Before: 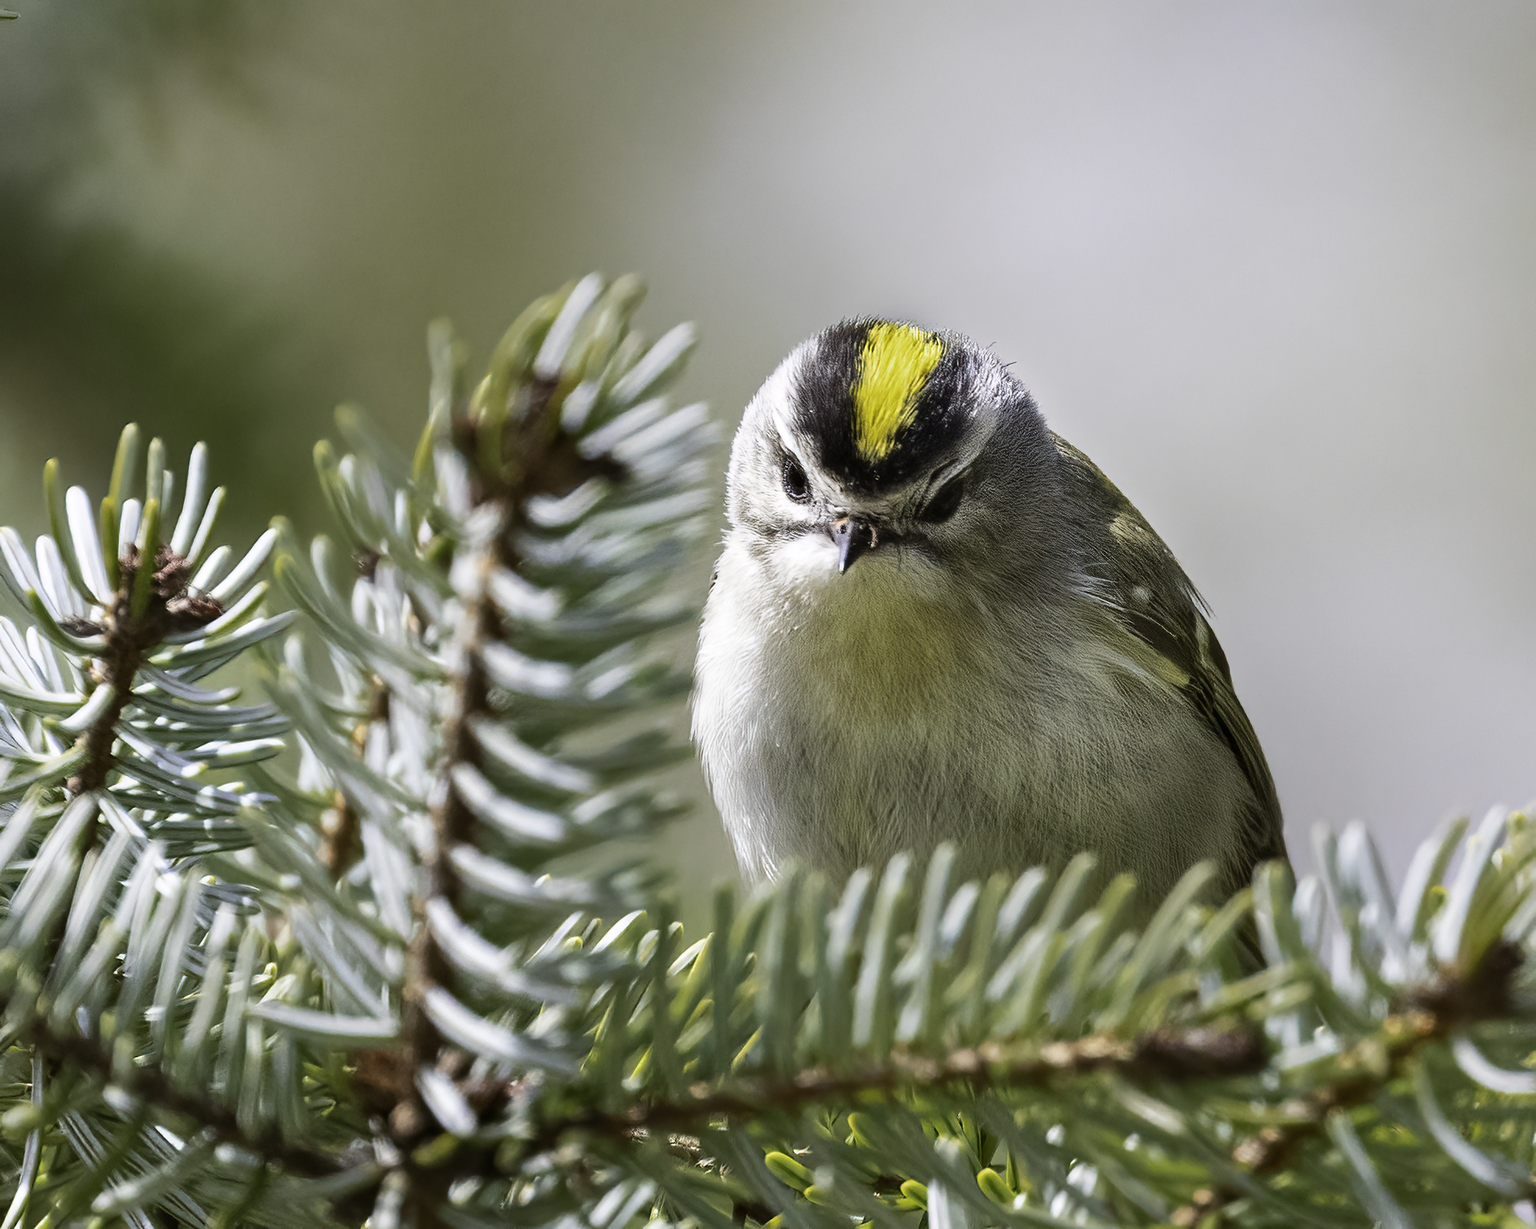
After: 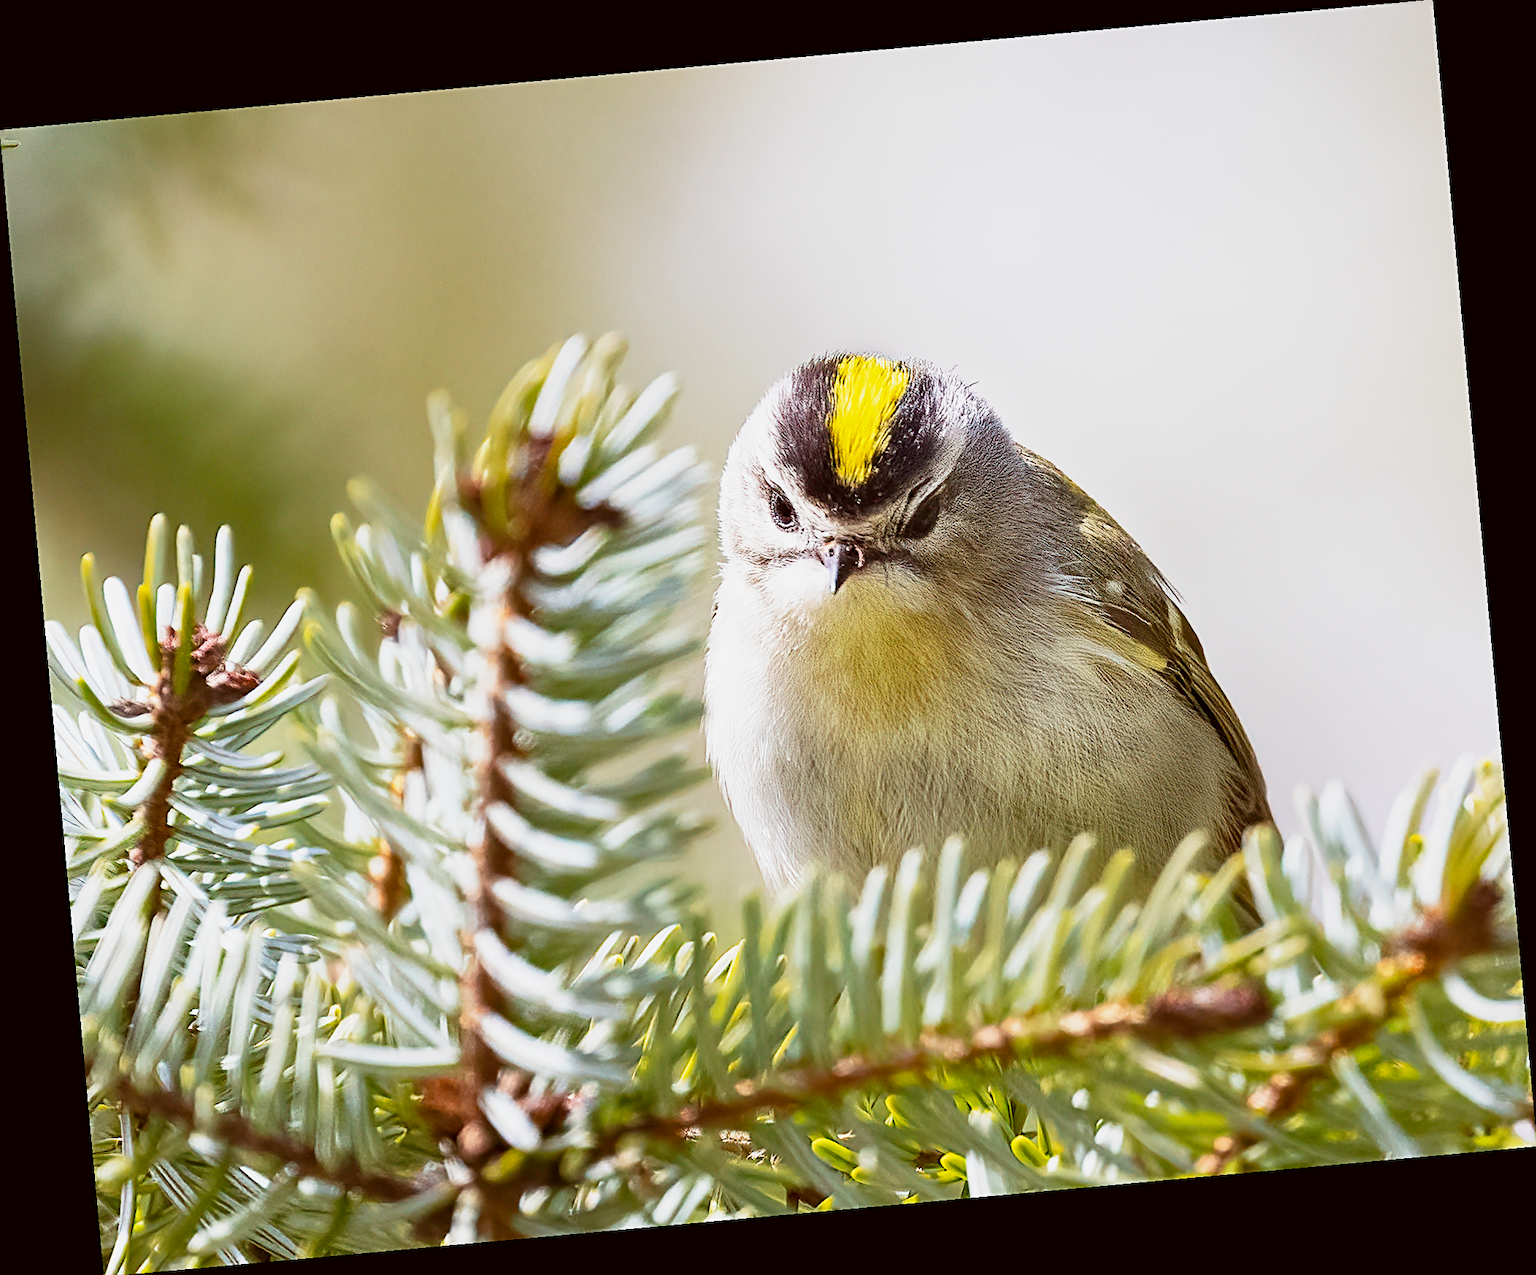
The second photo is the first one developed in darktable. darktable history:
sharpen: radius 2.531, amount 0.628
color balance: mode lift, gamma, gain (sRGB), lift [1, 1.049, 1, 1]
exposure: compensate highlight preservation false
base curve: curves: ch0 [(0, 0) (0.088, 0.125) (0.176, 0.251) (0.354, 0.501) (0.613, 0.749) (1, 0.877)], preserve colors none
rotate and perspective: rotation -5.2°, automatic cropping off
color balance rgb: linear chroma grading › global chroma 3.45%, perceptual saturation grading › global saturation 11.24%, perceptual brilliance grading › global brilliance 3.04%, global vibrance 2.8%
